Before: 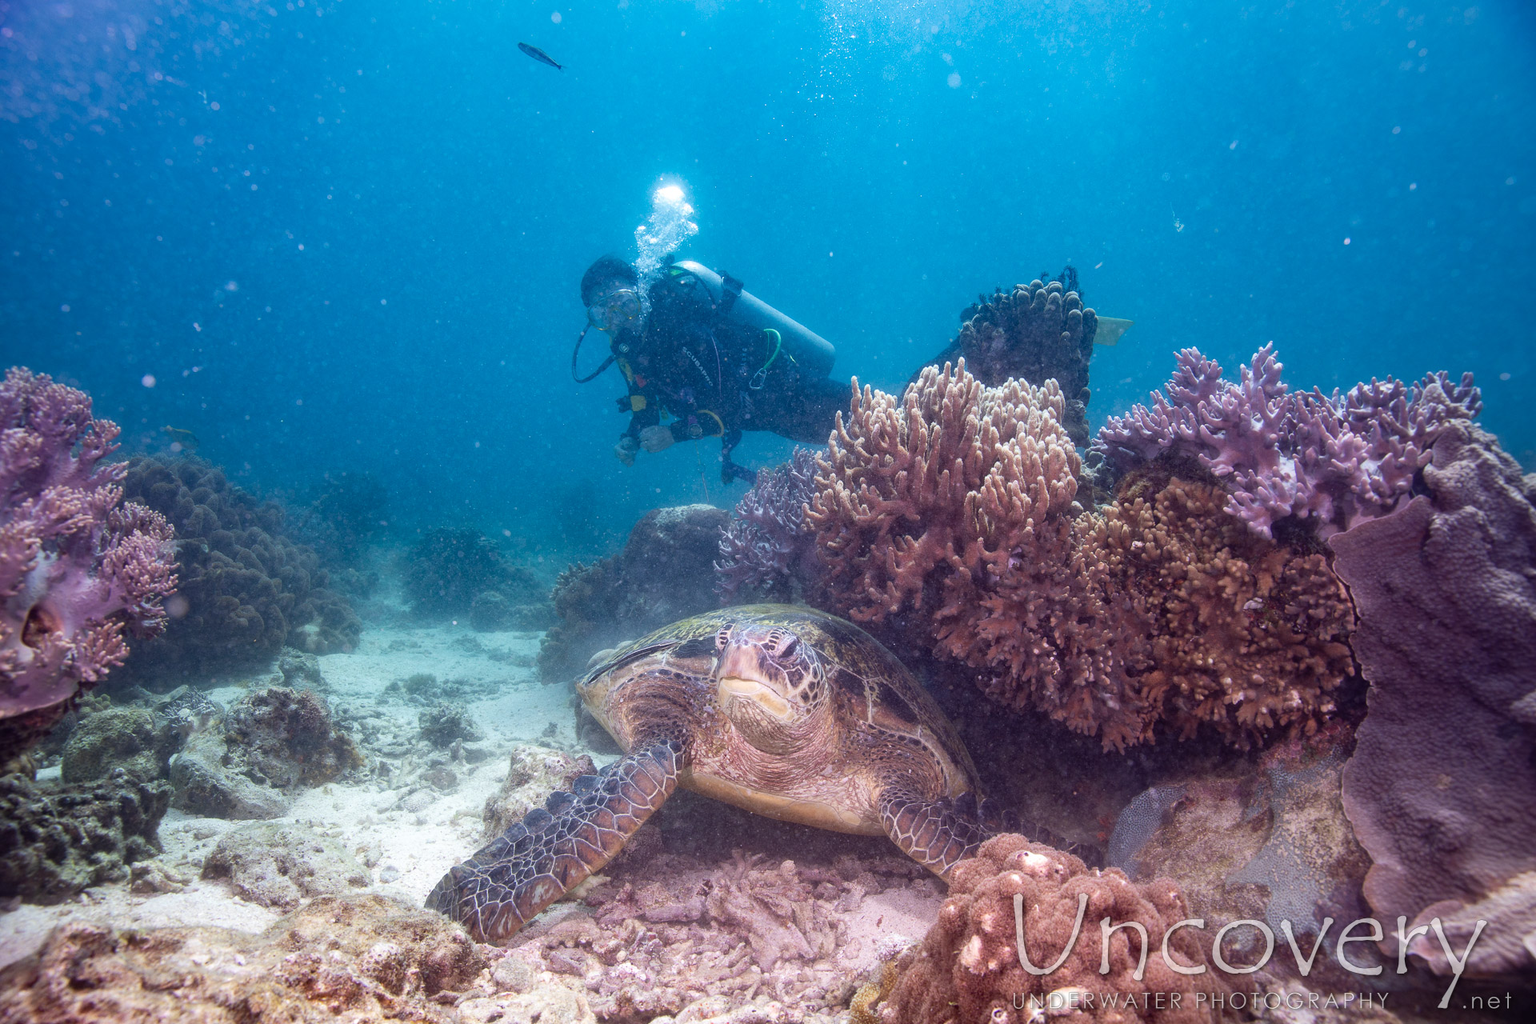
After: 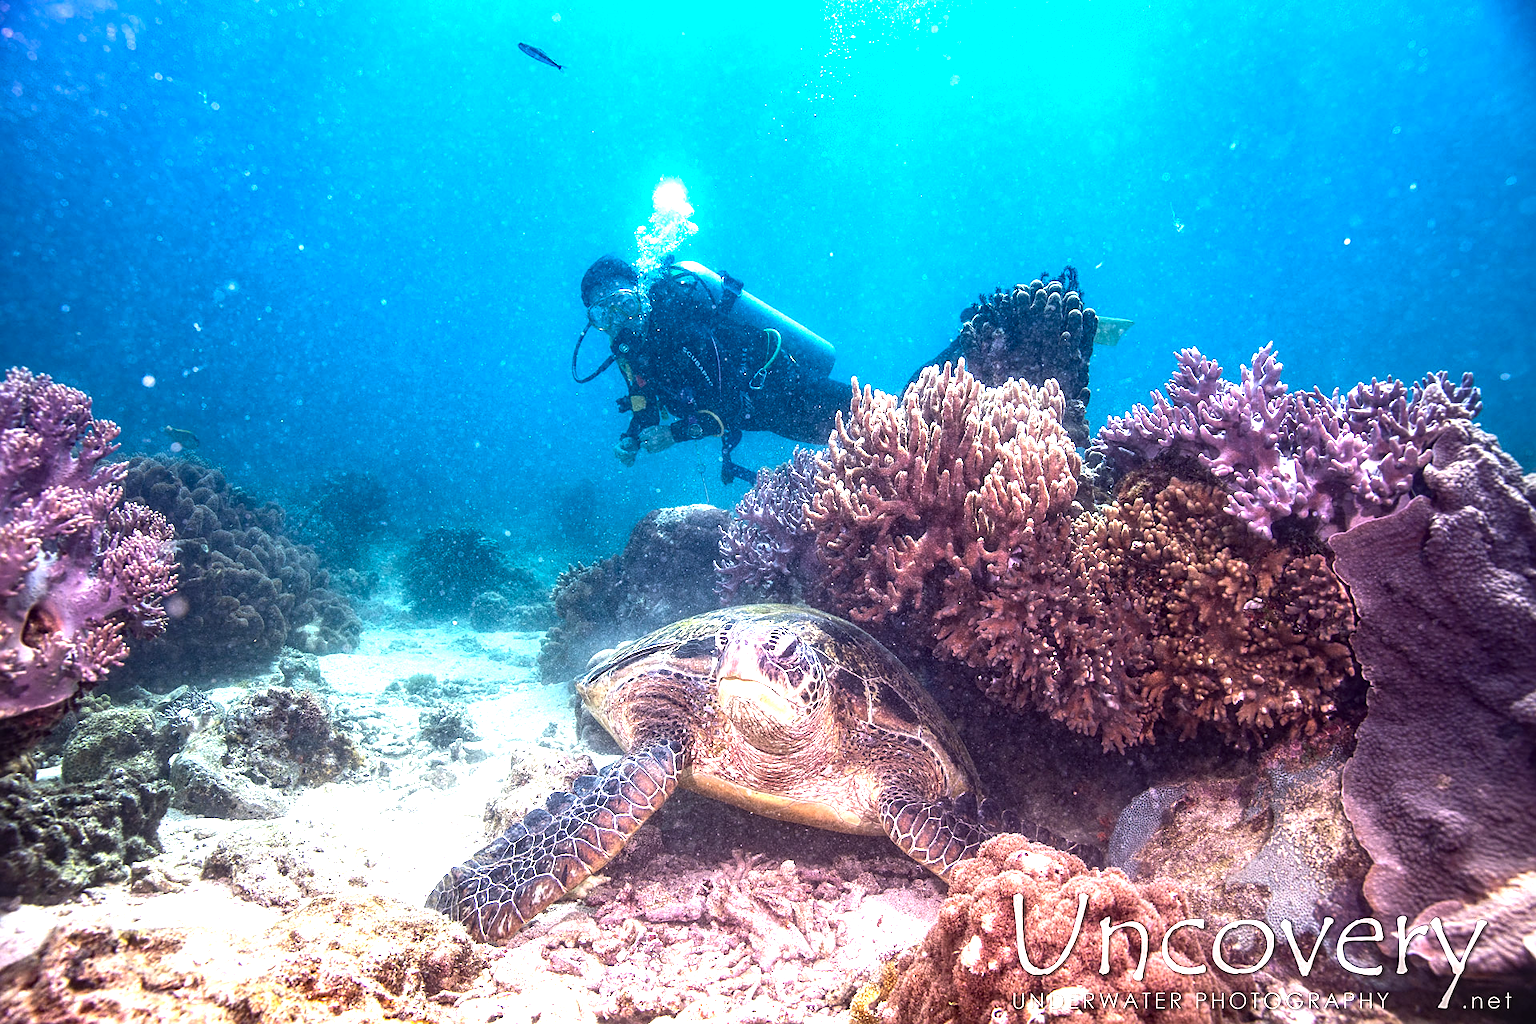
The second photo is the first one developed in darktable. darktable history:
sharpen: on, module defaults
local contrast: on, module defaults
color balance rgb: highlights gain › chroma 2.073%, highlights gain › hue 65.22°, linear chroma grading › global chroma 14.849%, perceptual saturation grading › global saturation 0.513%, perceptual brilliance grading › highlights 46.956%, perceptual brilliance grading › mid-tones 22.894%, perceptual brilliance grading › shadows -6.164%
